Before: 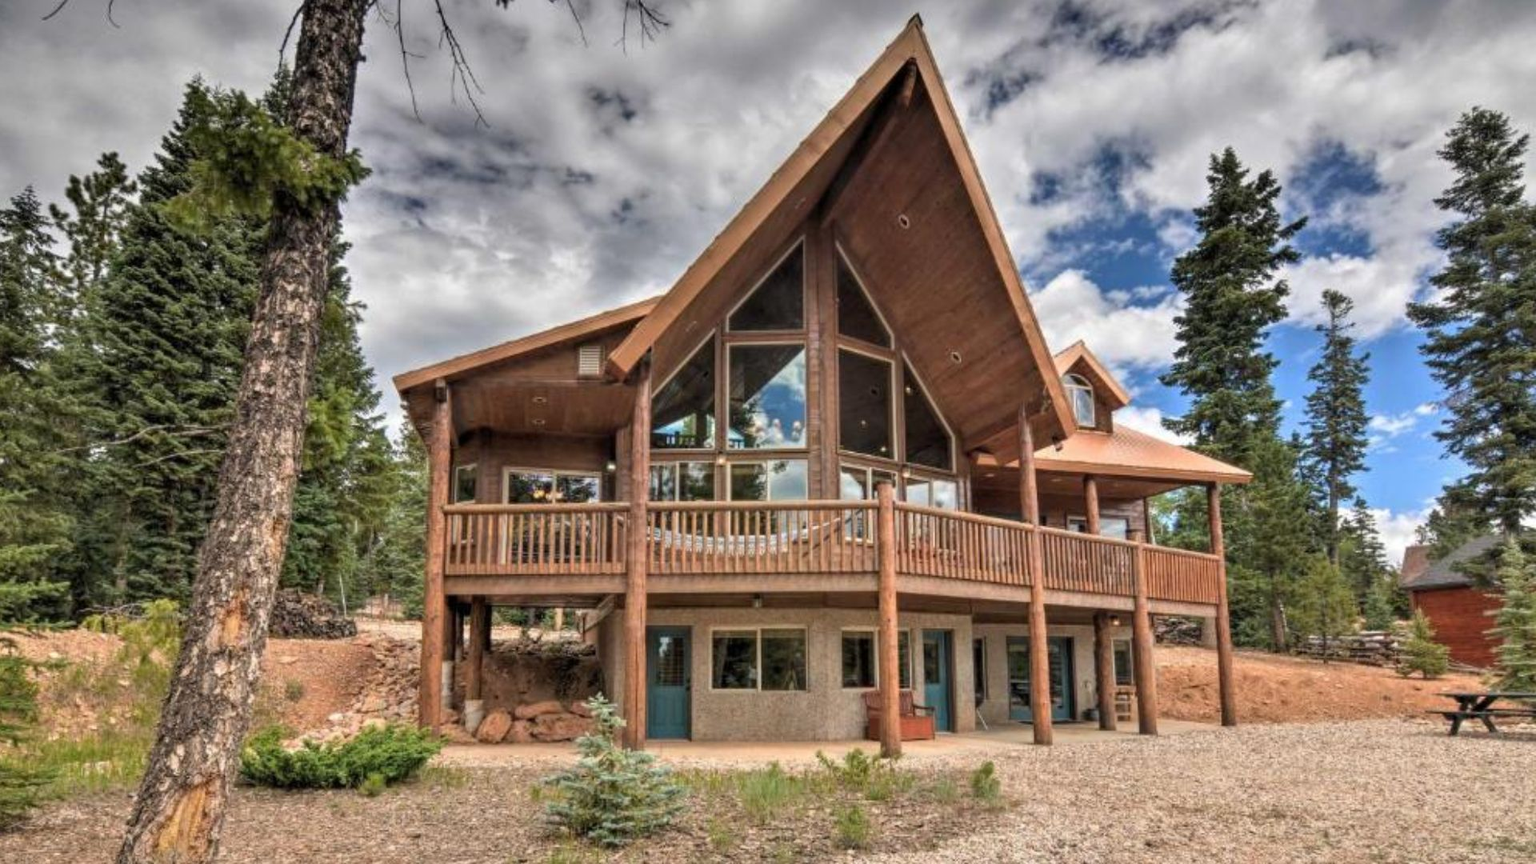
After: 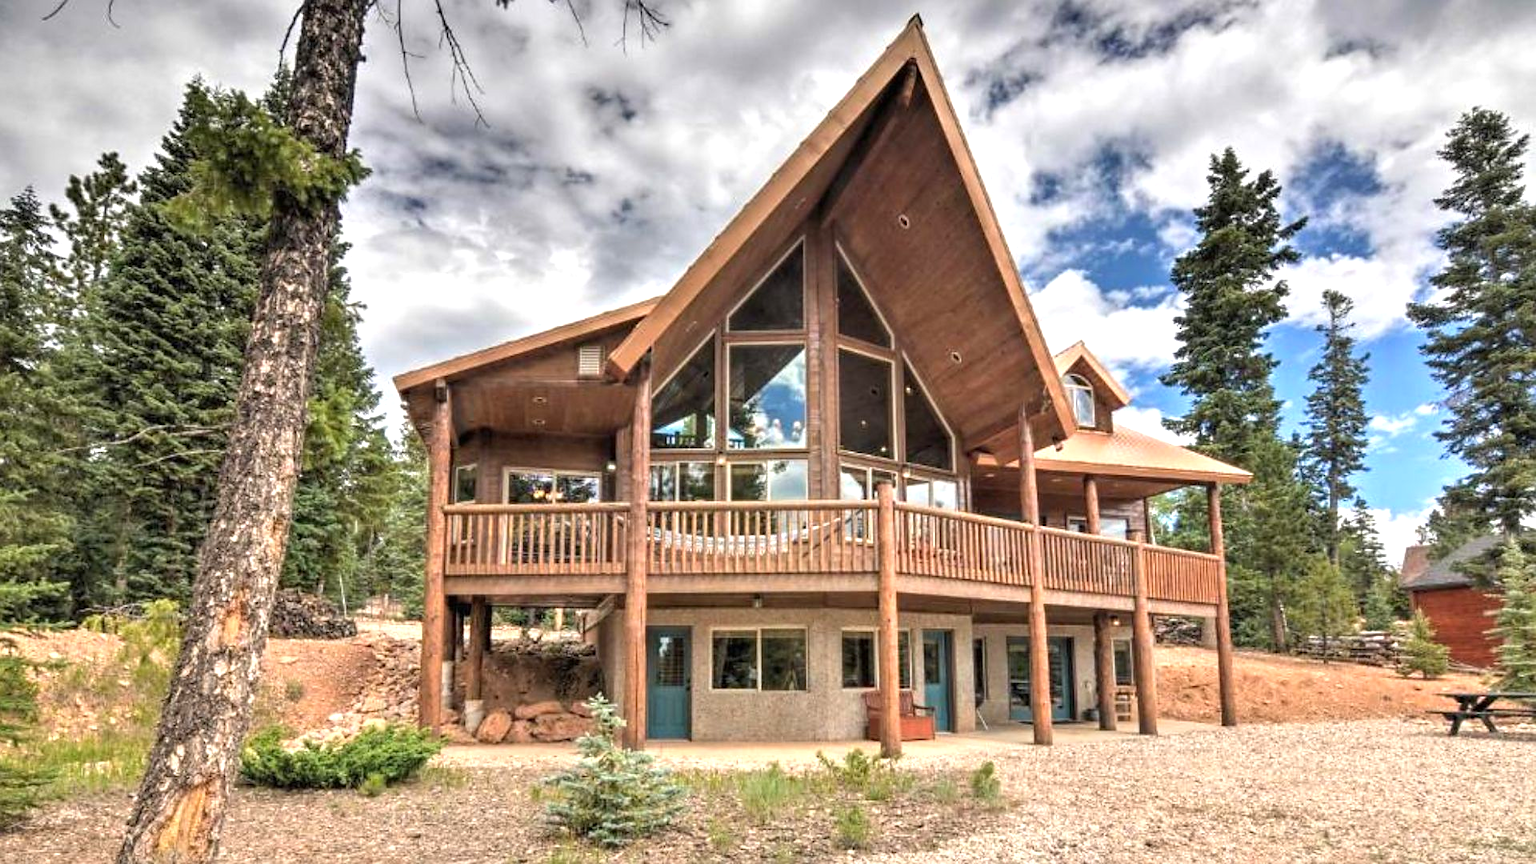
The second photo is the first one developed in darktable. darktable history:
exposure: black level correction 0, exposure 0.681 EV, compensate exposure bias true, compensate highlight preservation false
sharpen: radius 1.856, amount 0.392, threshold 1.698
